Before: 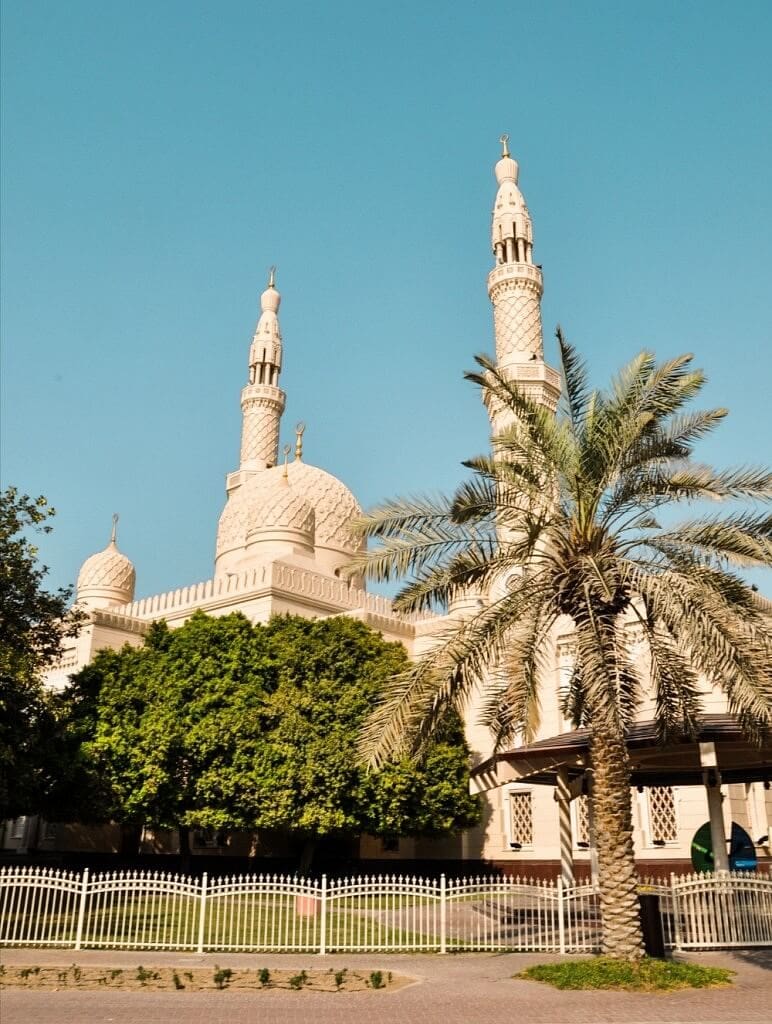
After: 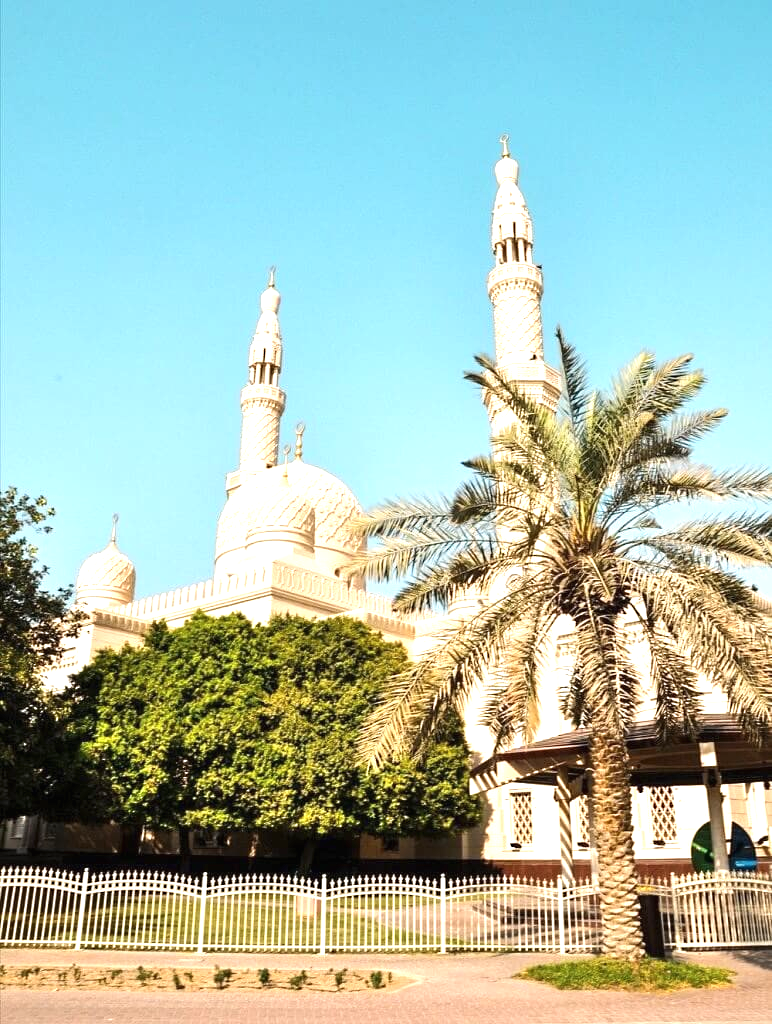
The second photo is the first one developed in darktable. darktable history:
exposure: black level correction -0.001, exposure 0.9 EV, compensate exposure bias true, compensate highlight preservation false
sharpen: radius 2.883, amount 0.868, threshold 47.523
shadows and highlights: shadows -10, white point adjustment 1.5, highlights 10
